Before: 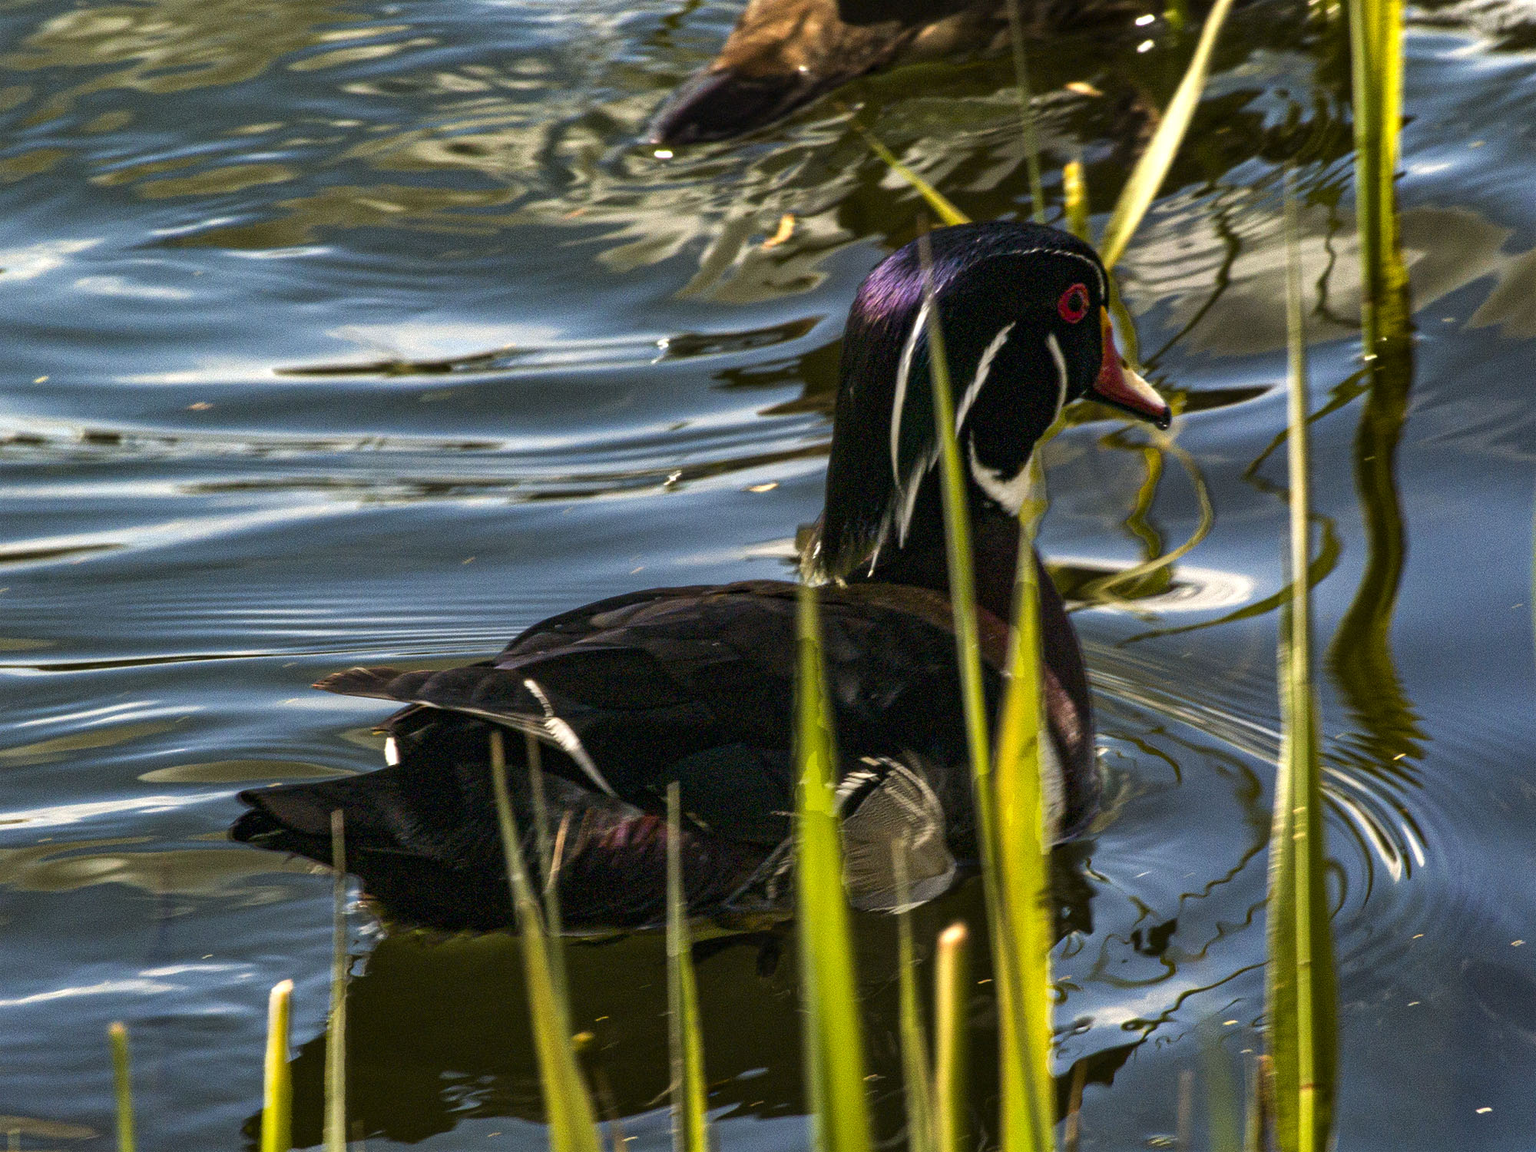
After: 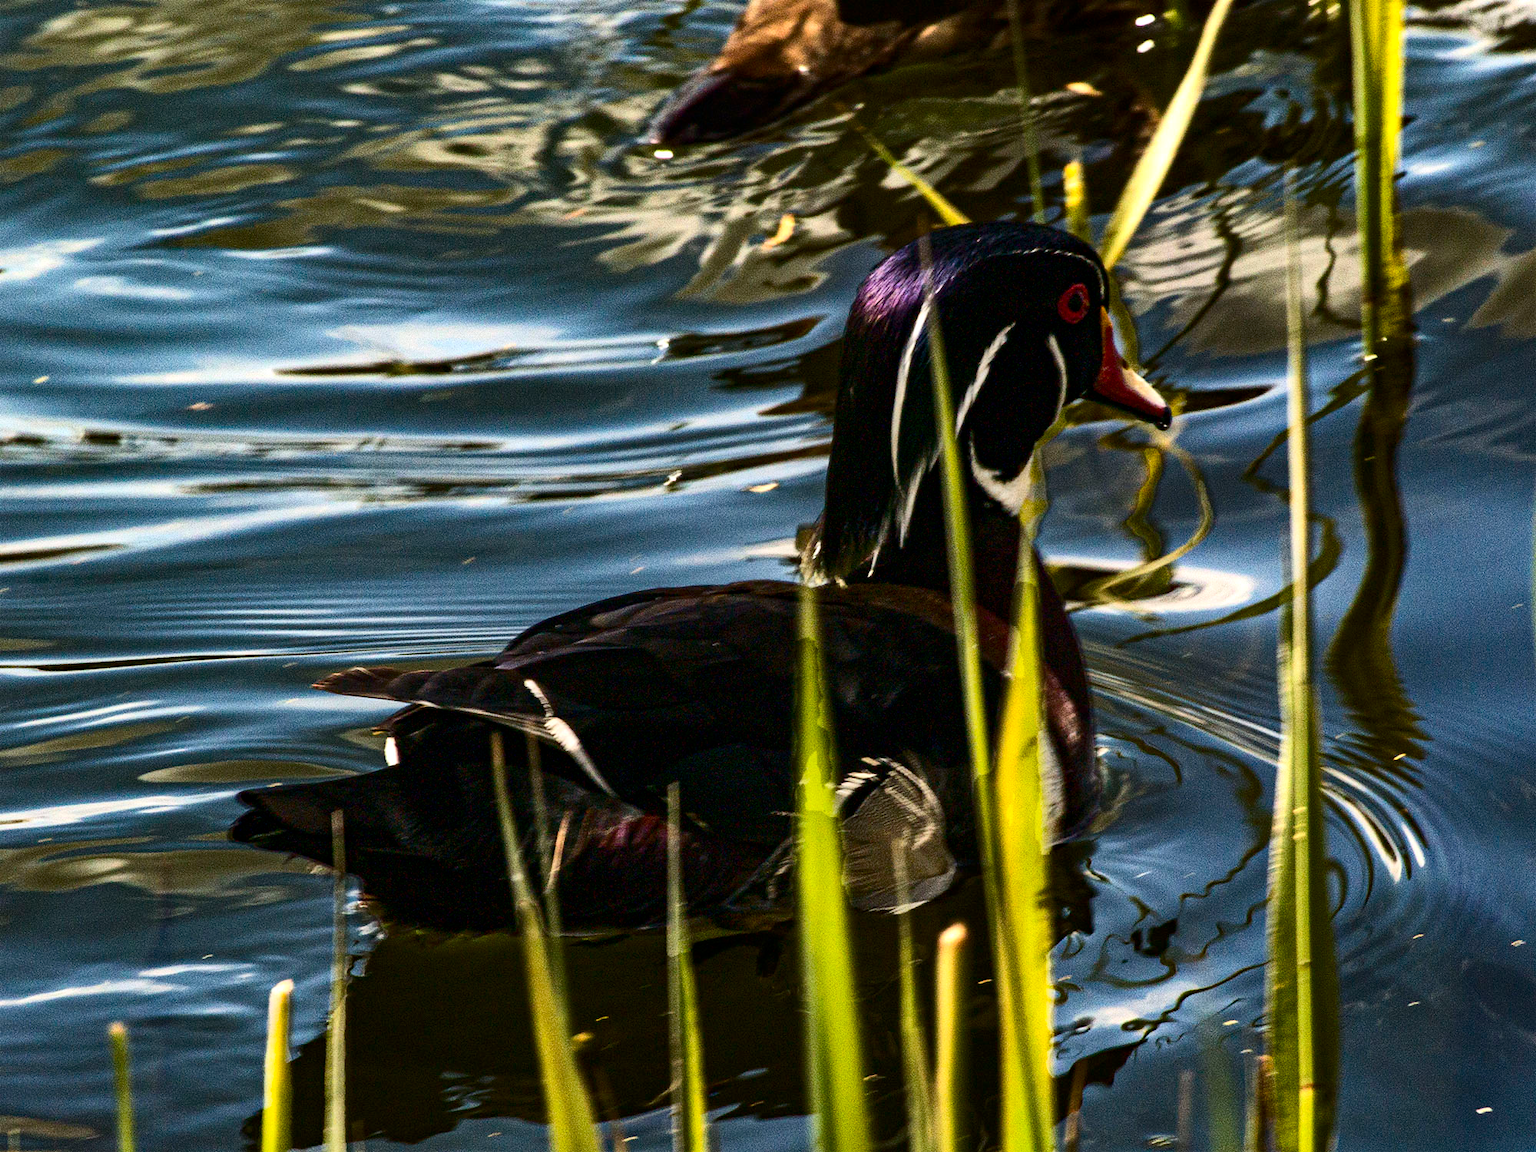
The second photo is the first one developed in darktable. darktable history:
haze removal: adaptive false
contrast brightness saturation: contrast 0.273
